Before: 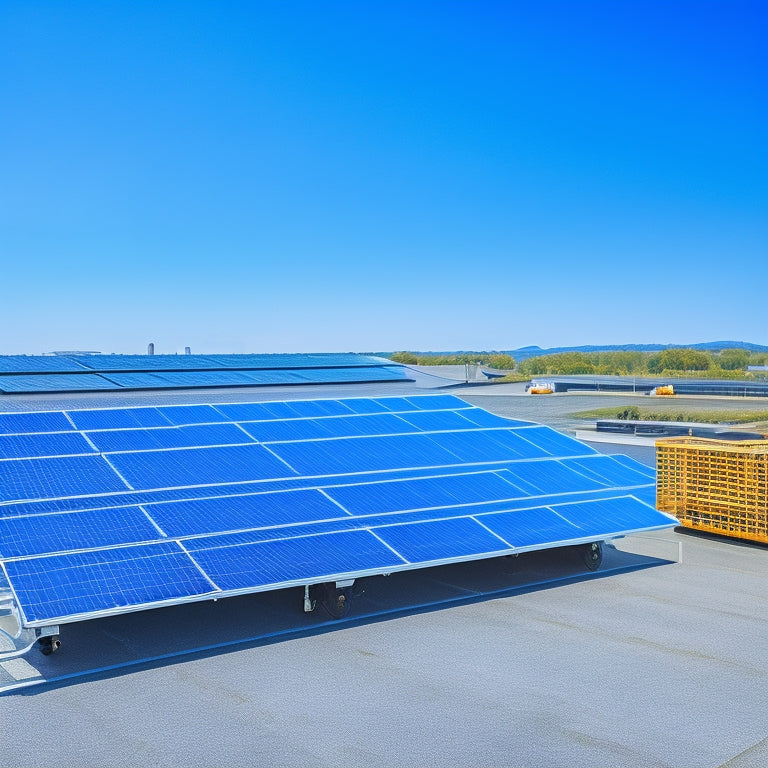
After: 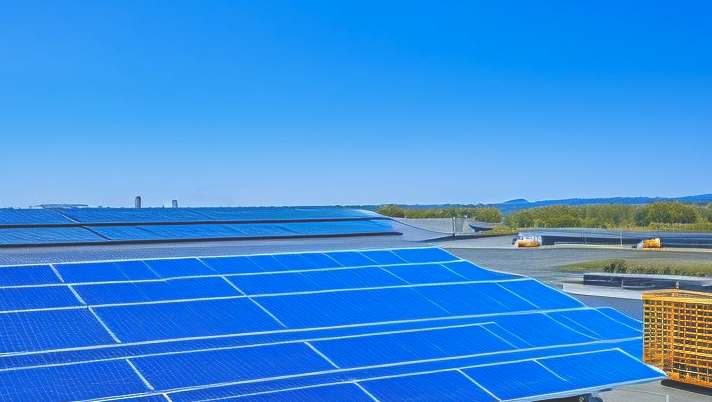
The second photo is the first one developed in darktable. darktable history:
crop: left 1.744%, top 19.225%, right 5.069%, bottom 28.357%
rgb curve: curves: ch0 [(0, 0.186) (0.314, 0.284) (0.775, 0.708) (1, 1)], compensate middle gray true, preserve colors none
shadows and highlights: radius 125.46, shadows 30.51, highlights -30.51, low approximation 0.01, soften with gaussian
